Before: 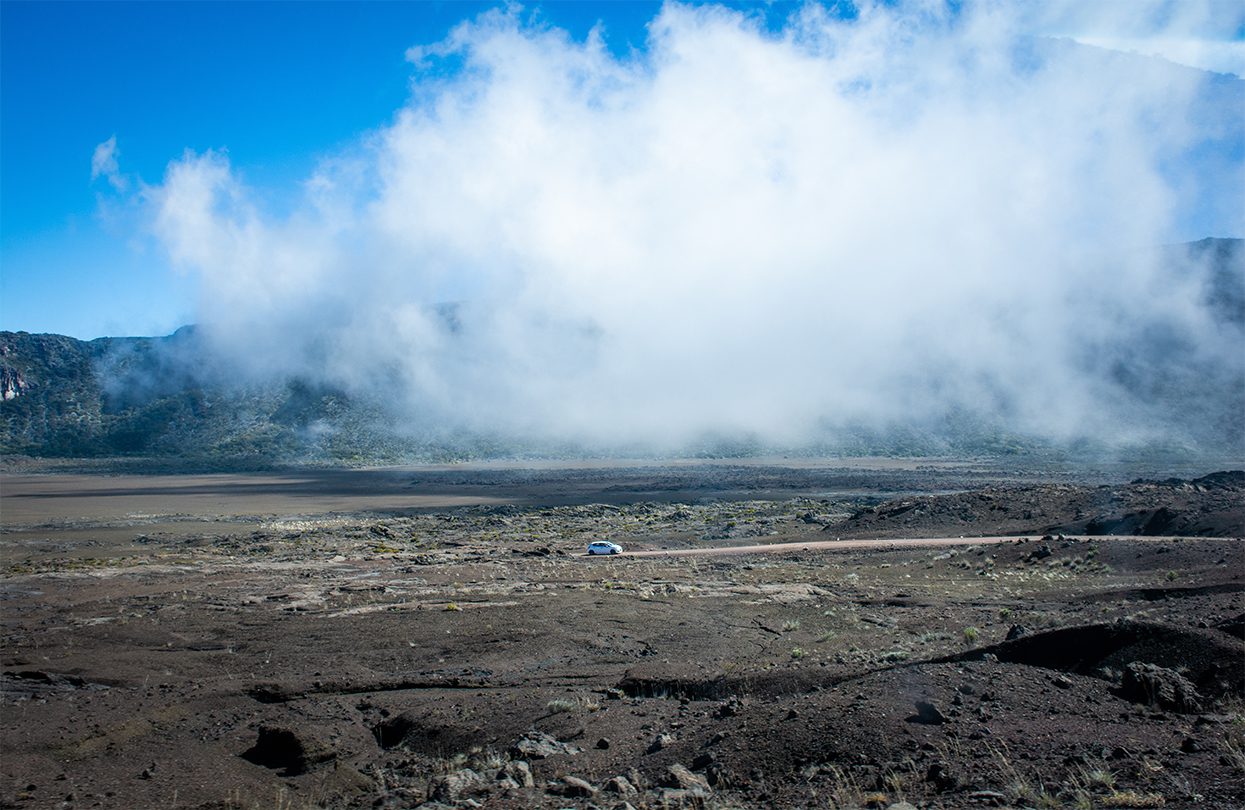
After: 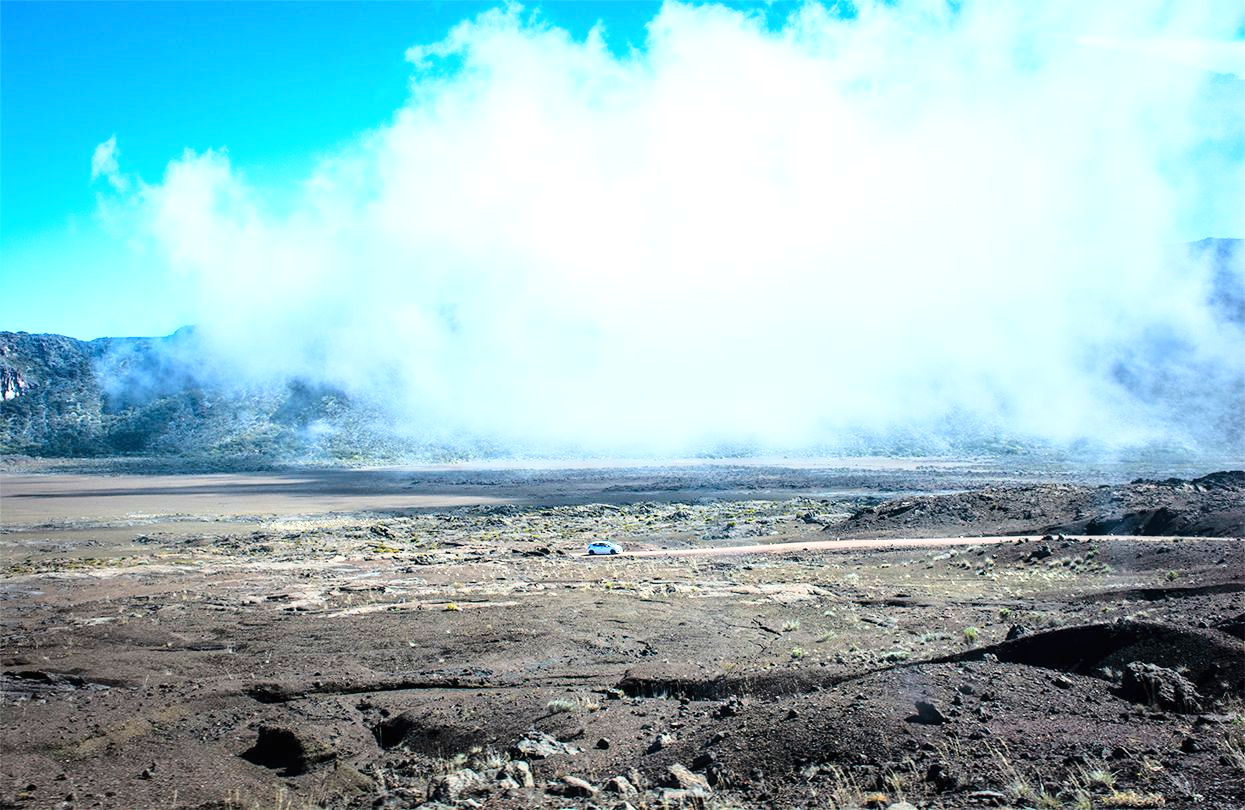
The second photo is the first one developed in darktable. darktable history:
exposure: black level correction 0, exposure 0.697 EV, compensate exposure bias true, compensate highlight preservation false
base curve: curves: ch0 [(0, 0) (0.028, 0.03) (0.121, 0.232) (0.46, 0.748) (0.859, 0.968) (1, 1)]
